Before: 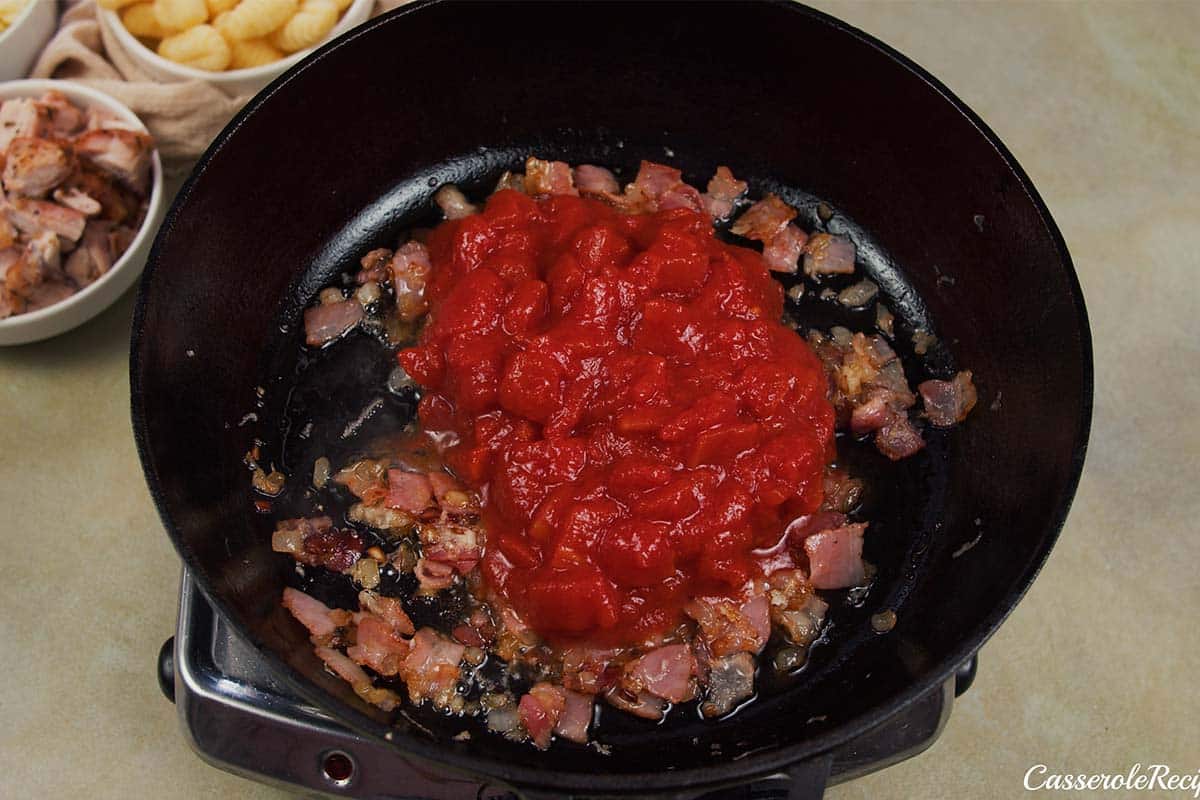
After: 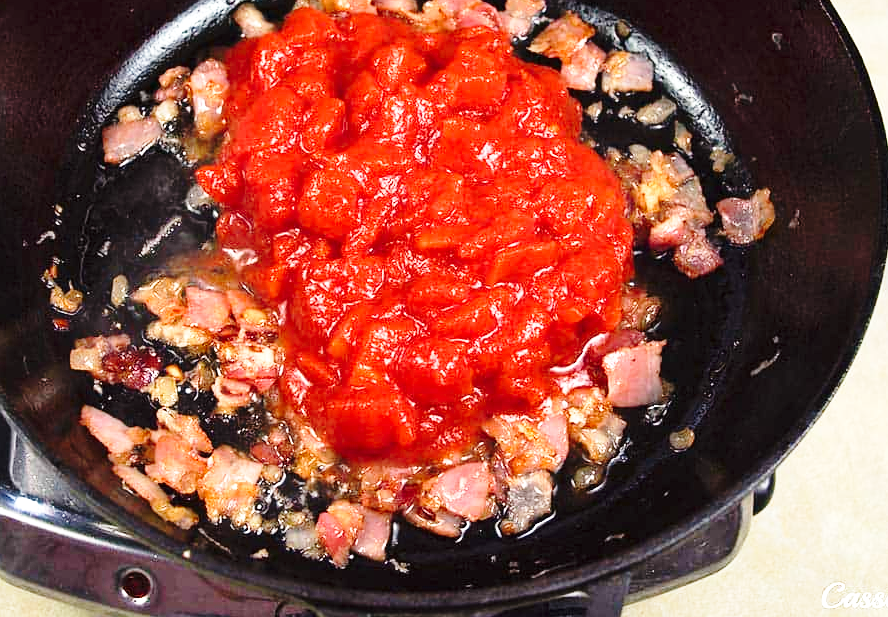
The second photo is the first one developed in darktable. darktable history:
crop: left 16.871%, top 22.857%, right 9.116%
base curve: curves: ch0 [(0, 0) (0.028, 0.03) (0.121, 0.232) (0.46, 0.748) (0.859, 0.968) (1, 1)], preserve colors none
exposure: black level correction 0, exposure 1.2 EV, compensate exposure bias true, compensate highlight preservation false
